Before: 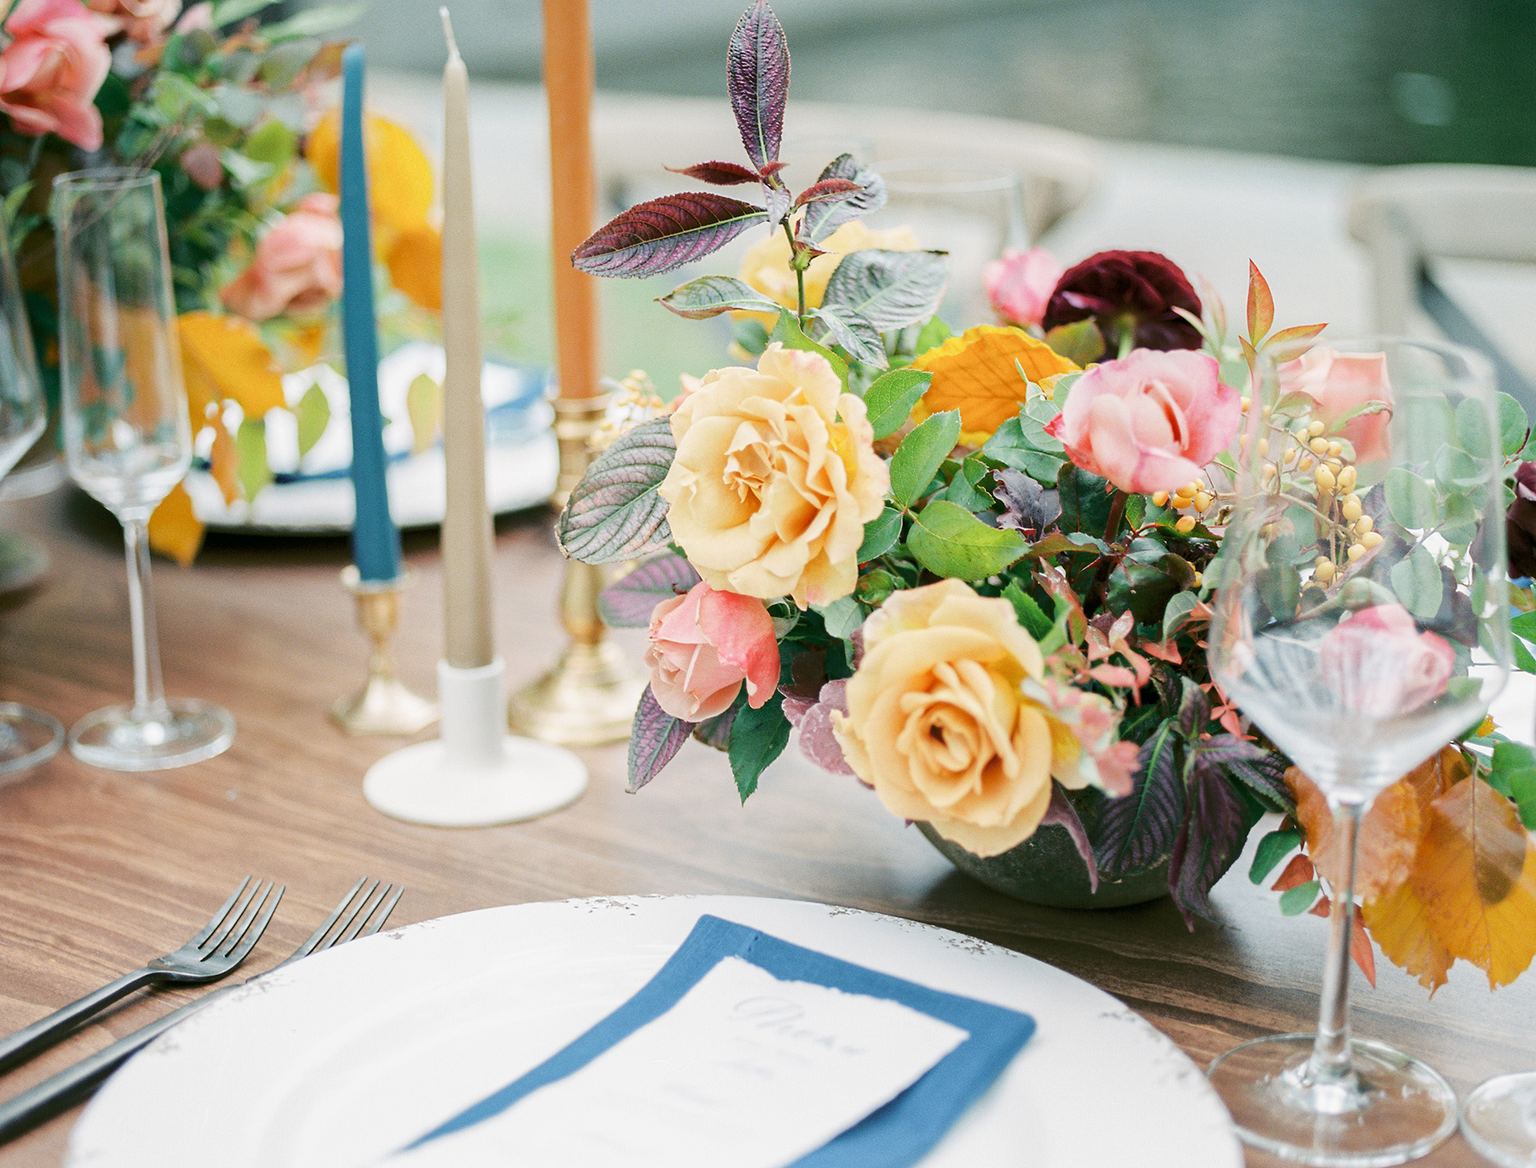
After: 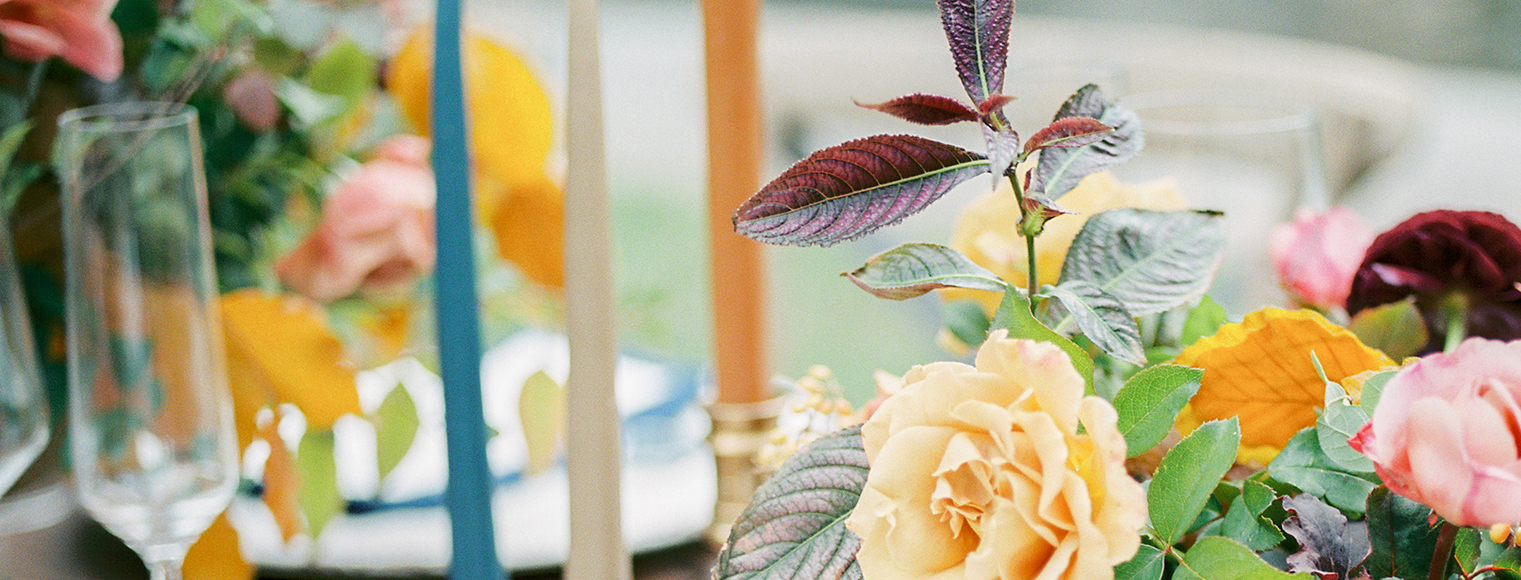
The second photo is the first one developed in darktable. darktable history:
crop: left 0.581%, top 7.629%, right 23.32%, bottom 54.231%
